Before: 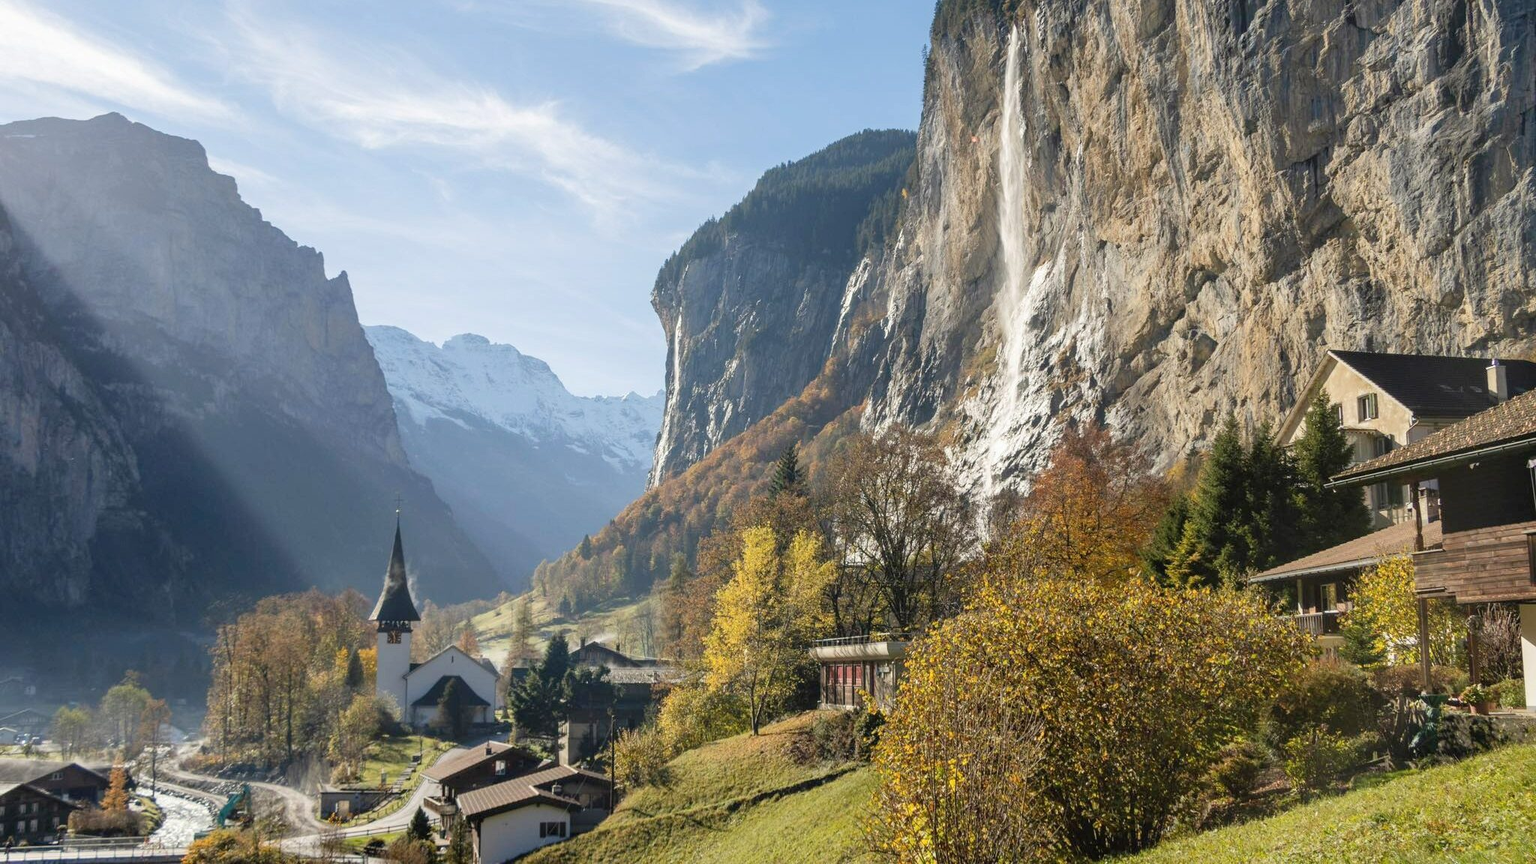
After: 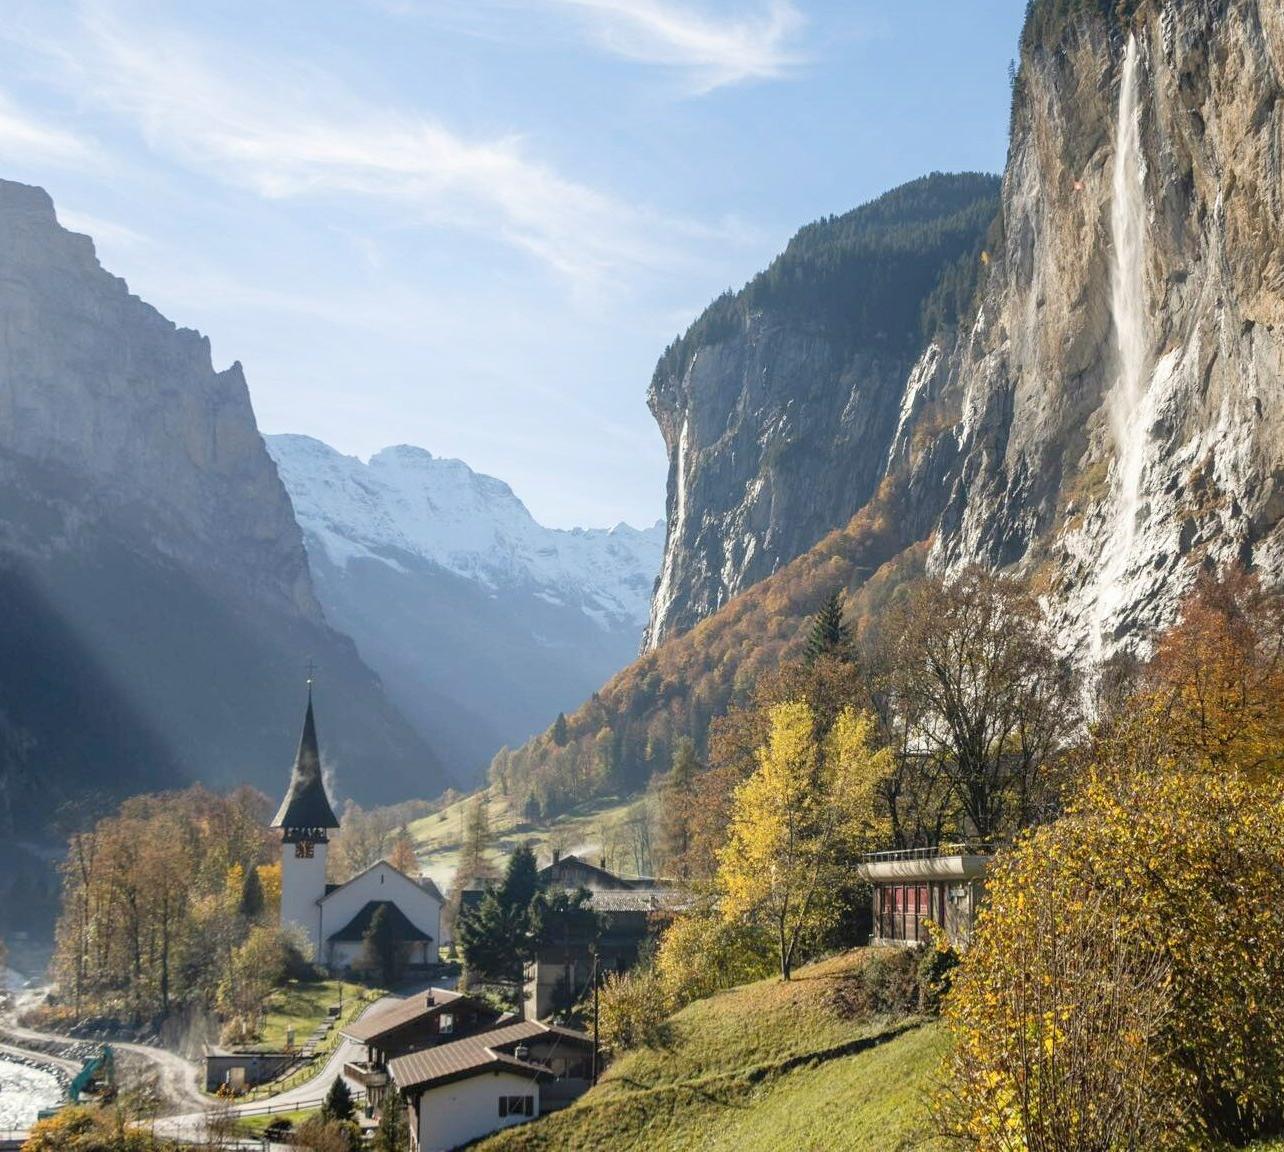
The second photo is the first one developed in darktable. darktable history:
crop: left 10.822%, right 26.445%
shadows and highlights: shadows -1.75, highlights 38.3
